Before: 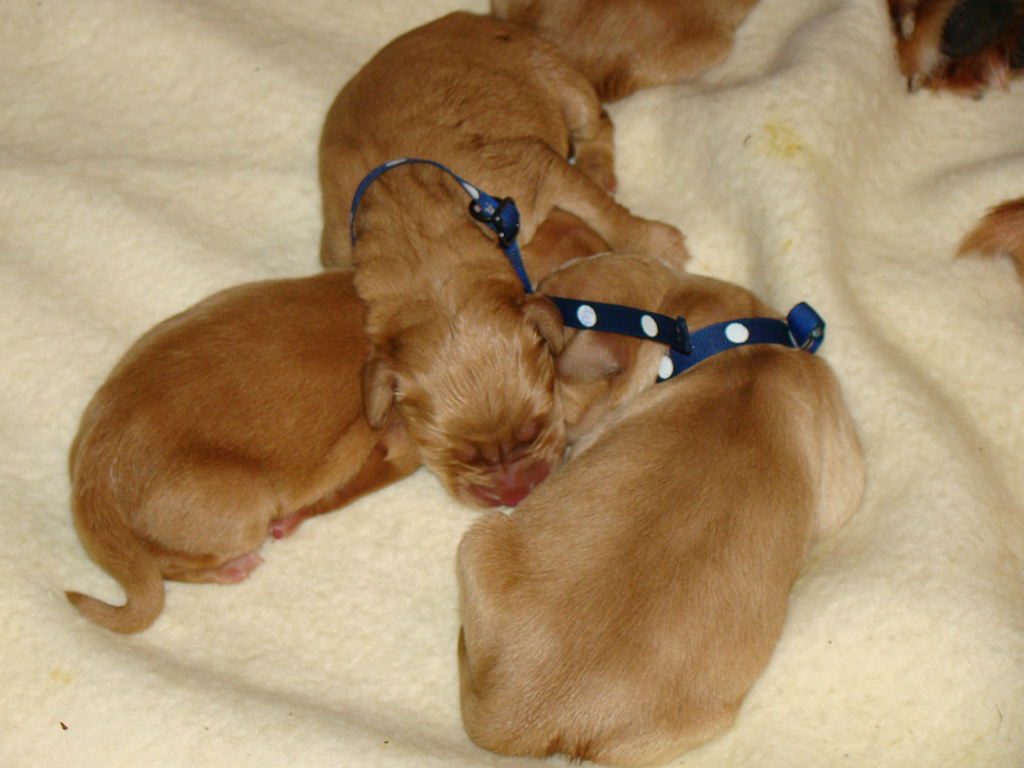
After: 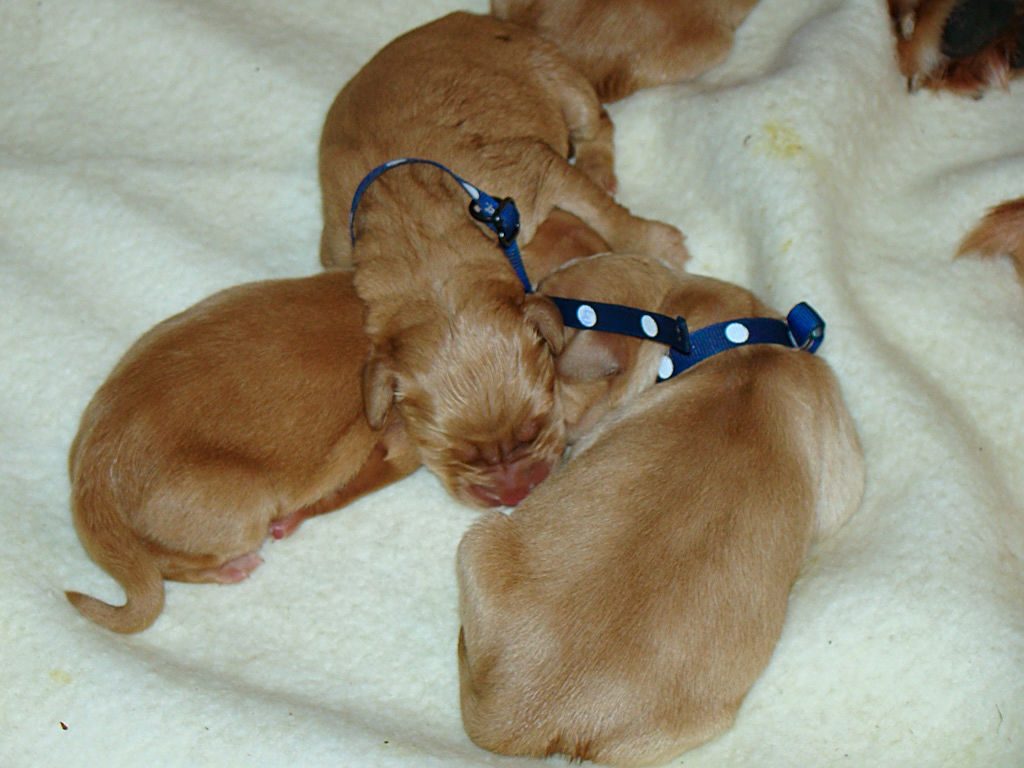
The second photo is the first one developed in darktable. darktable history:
color calibration: x 0.383, y 0.371, temperature 3913.11 K
shadows and highlights: shadows 4.19, highlights -19.24, soften with gaussian
sharpen: on, module defaults
